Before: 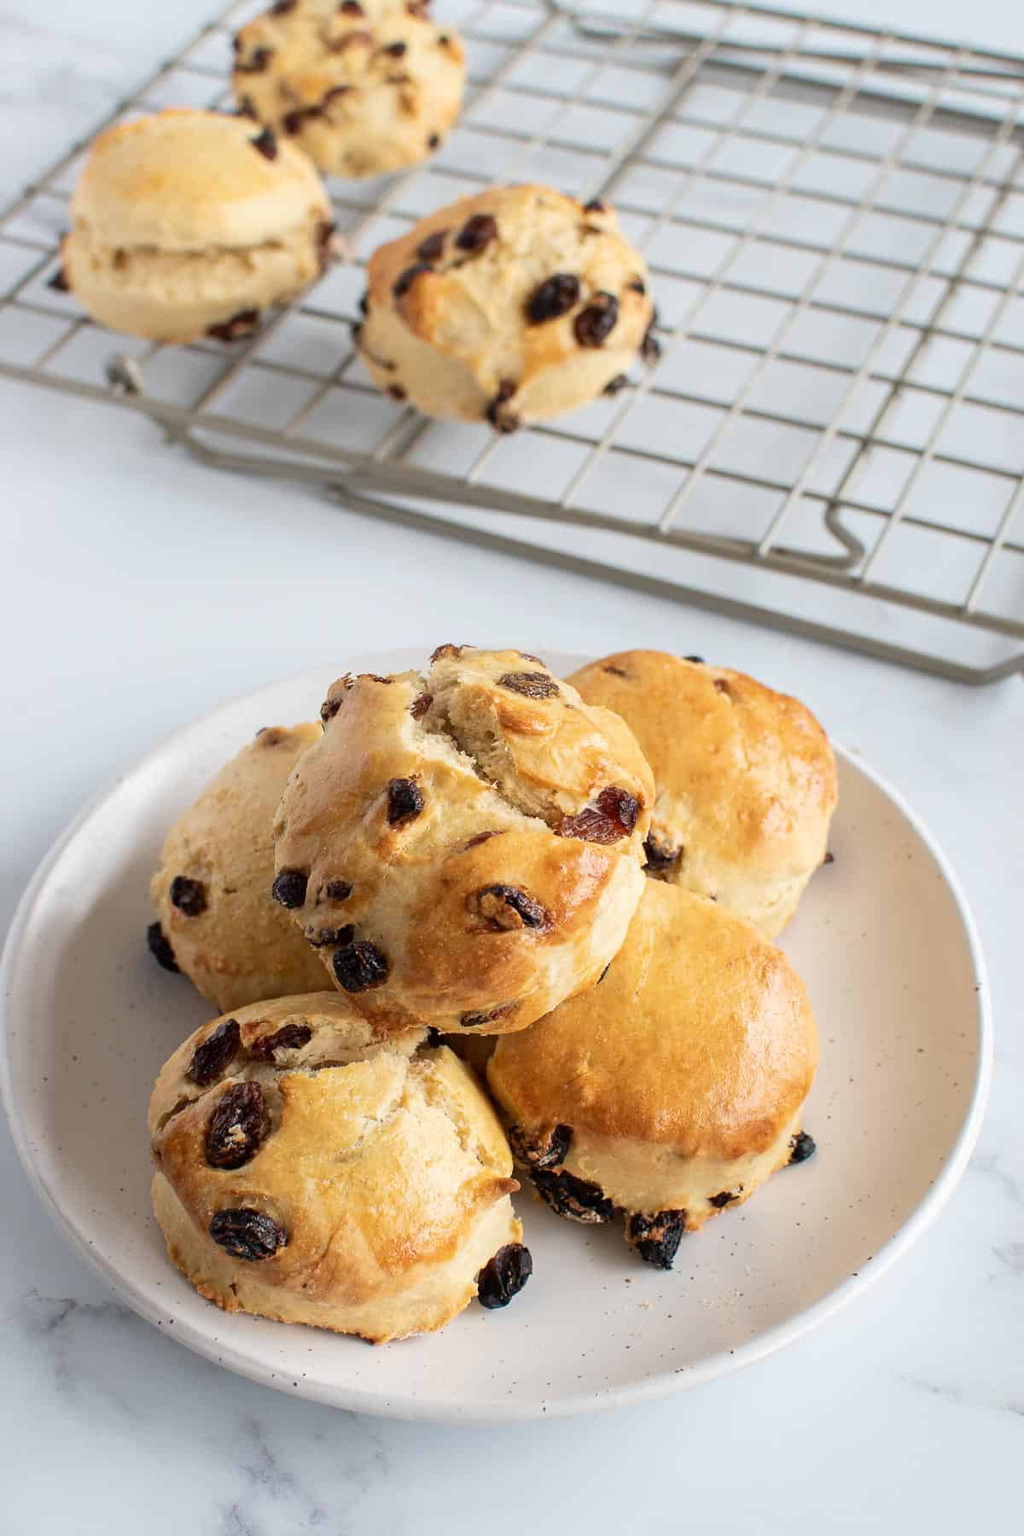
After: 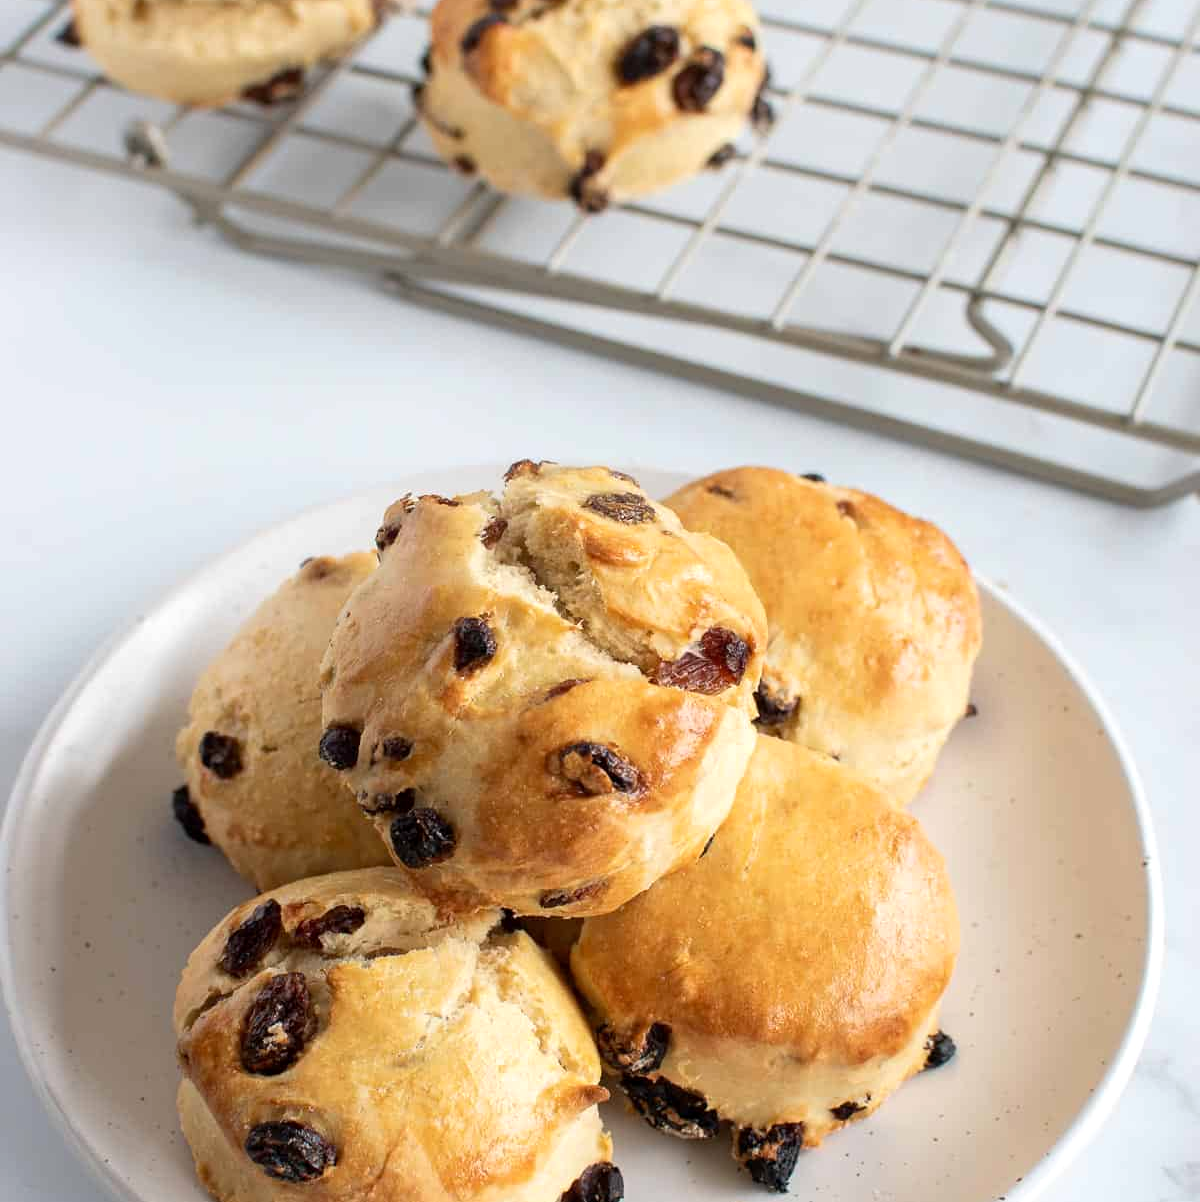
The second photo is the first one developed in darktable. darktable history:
exposure: black level correction 0.001, exposure 0.136 EV, compensate highlight preservation false
crop: top 16.402%, bottom 16.782%
